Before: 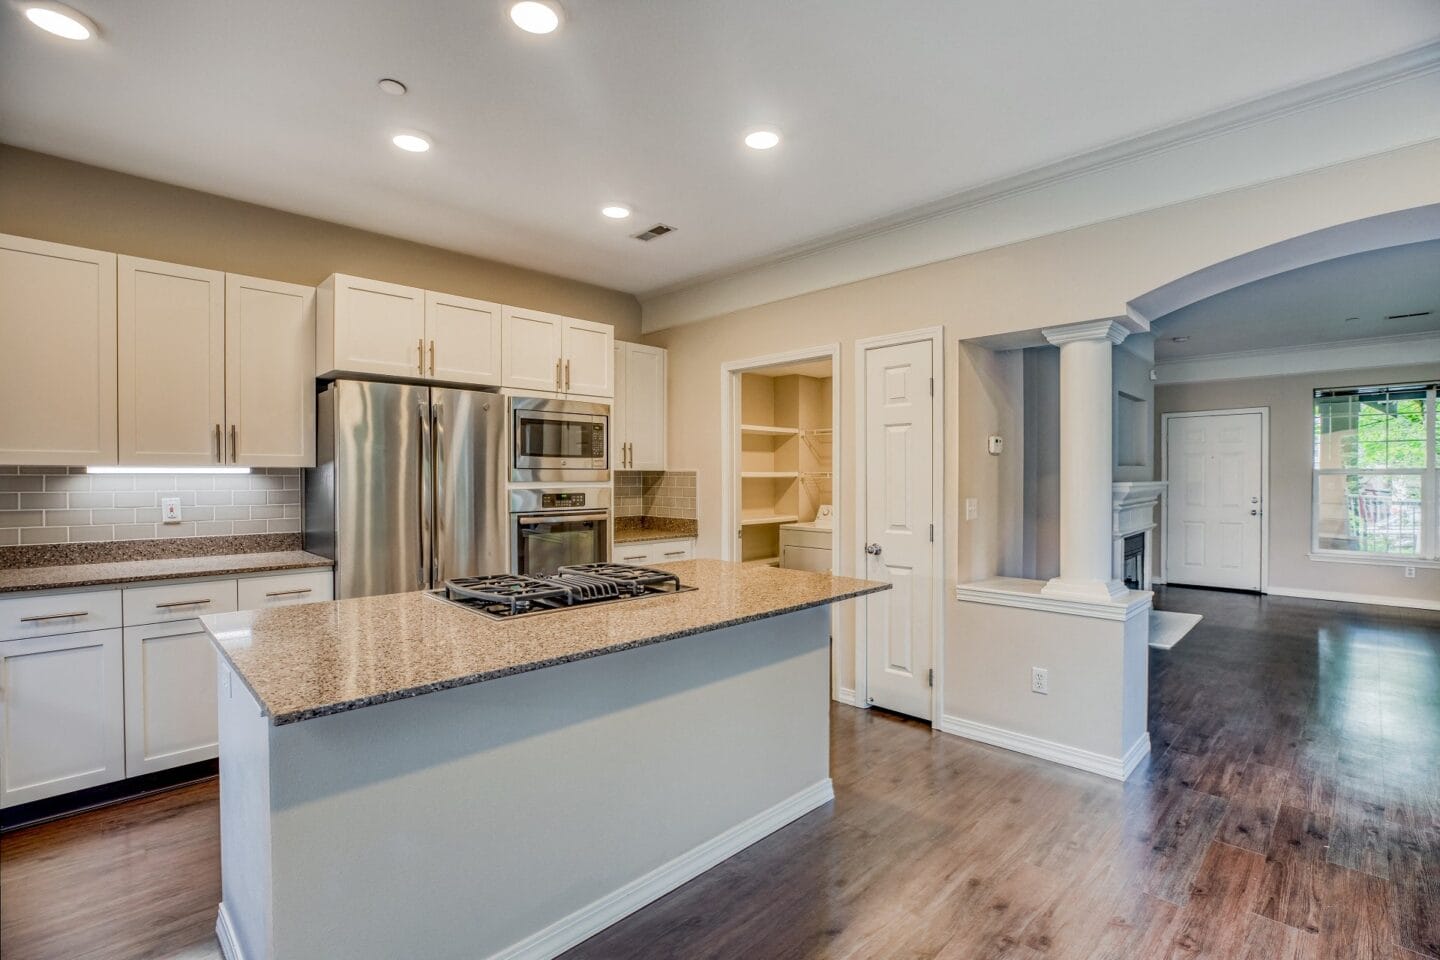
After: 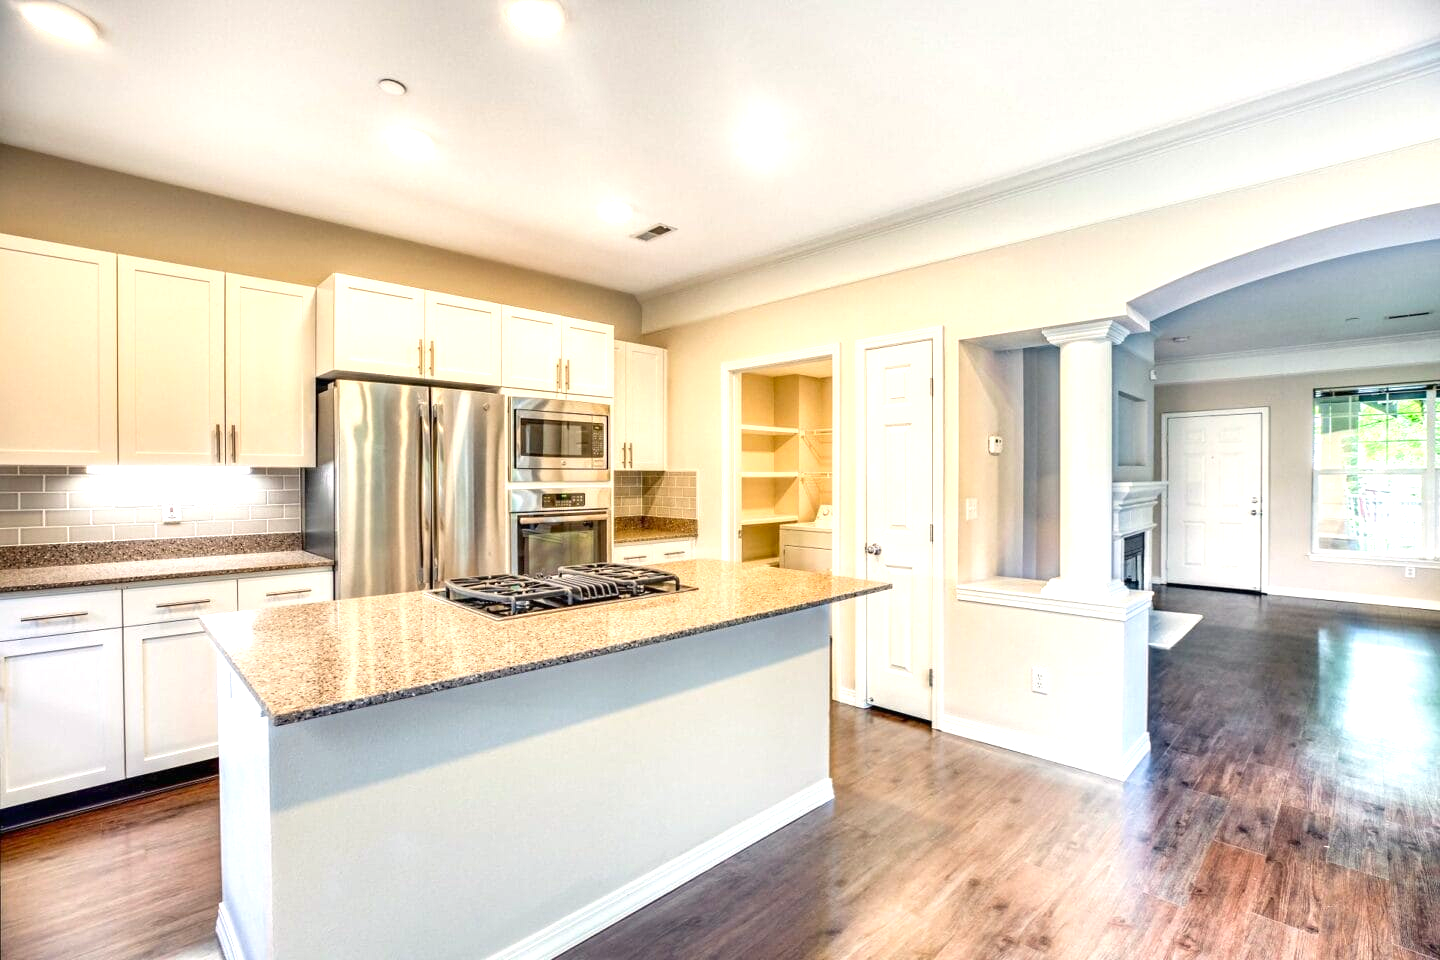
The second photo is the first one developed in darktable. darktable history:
exposure: black level correction 0, exposure 1.1 EV, compensate exposure bias true, compensate highlight preservation false
color correction: highlights a* 0.816, highlights b* 2.78, saturation 1.1
